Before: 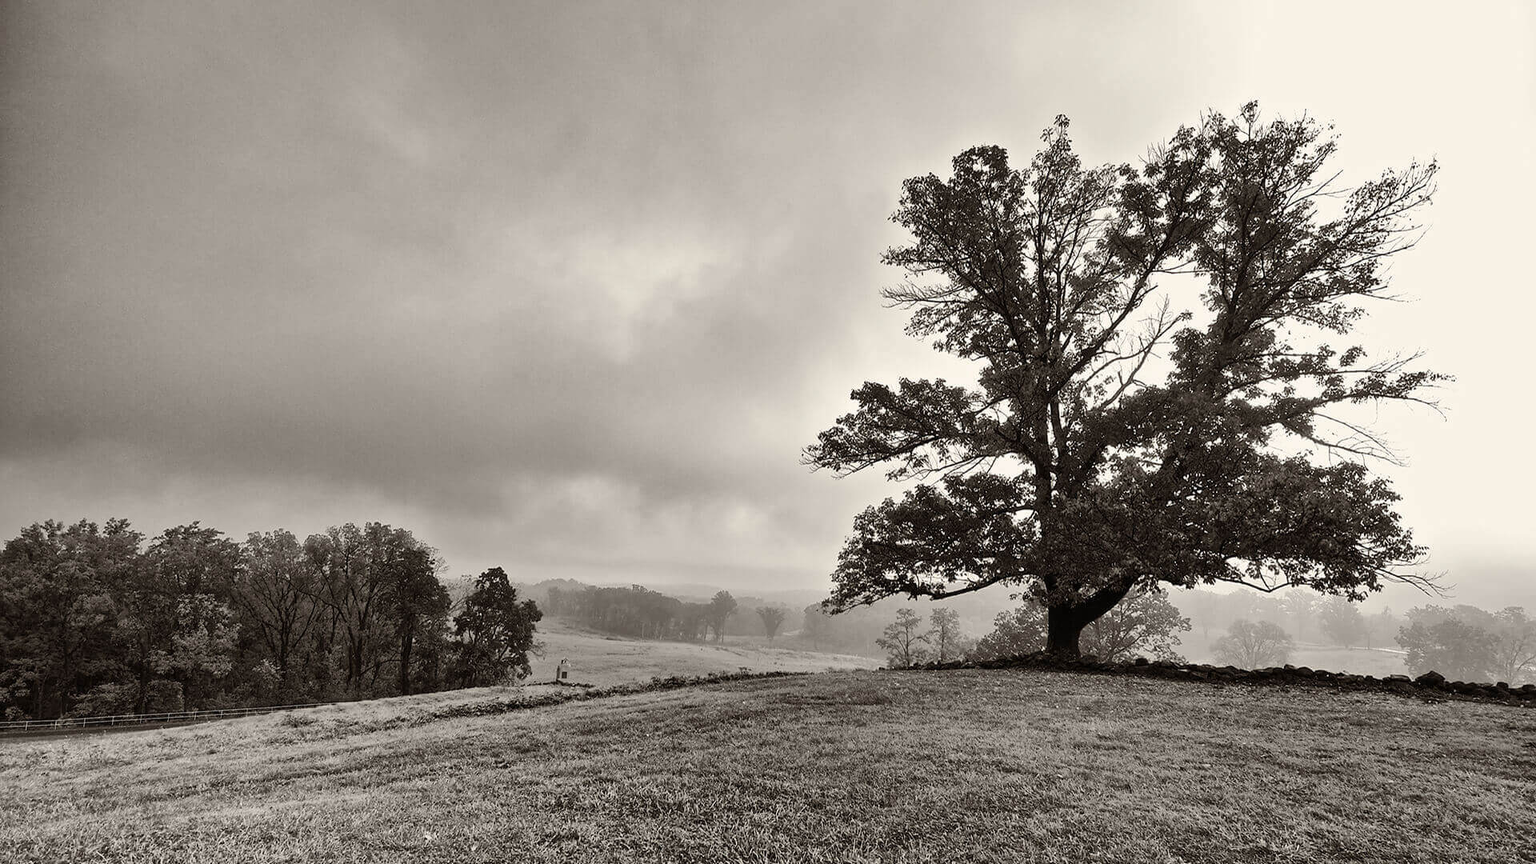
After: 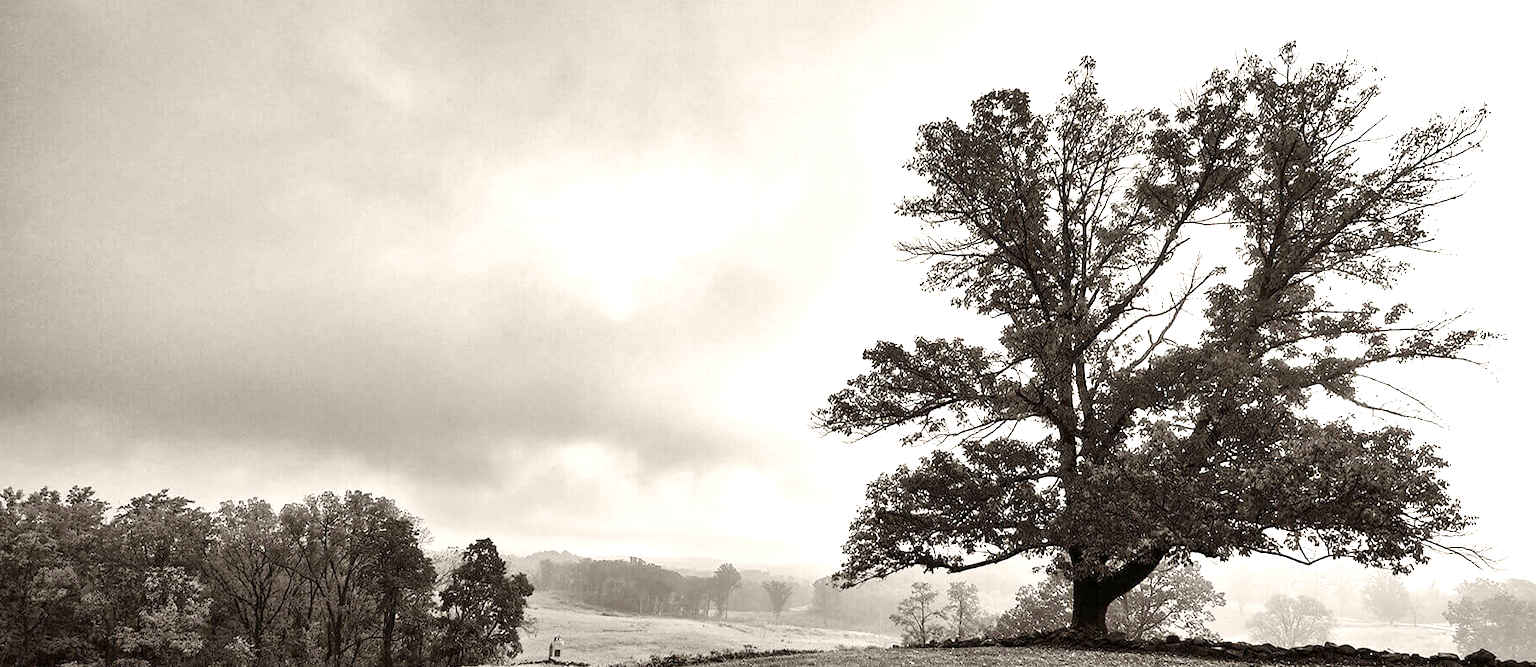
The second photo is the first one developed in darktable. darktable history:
exposure: black level correction 0.001, exposure 0.955 EV, compensate exposure bias true, compensate highlight preservation false
crop: left 2.737%, top 7.287%, right 3.421%, bottom 20.179%
white balance: emerald 1
